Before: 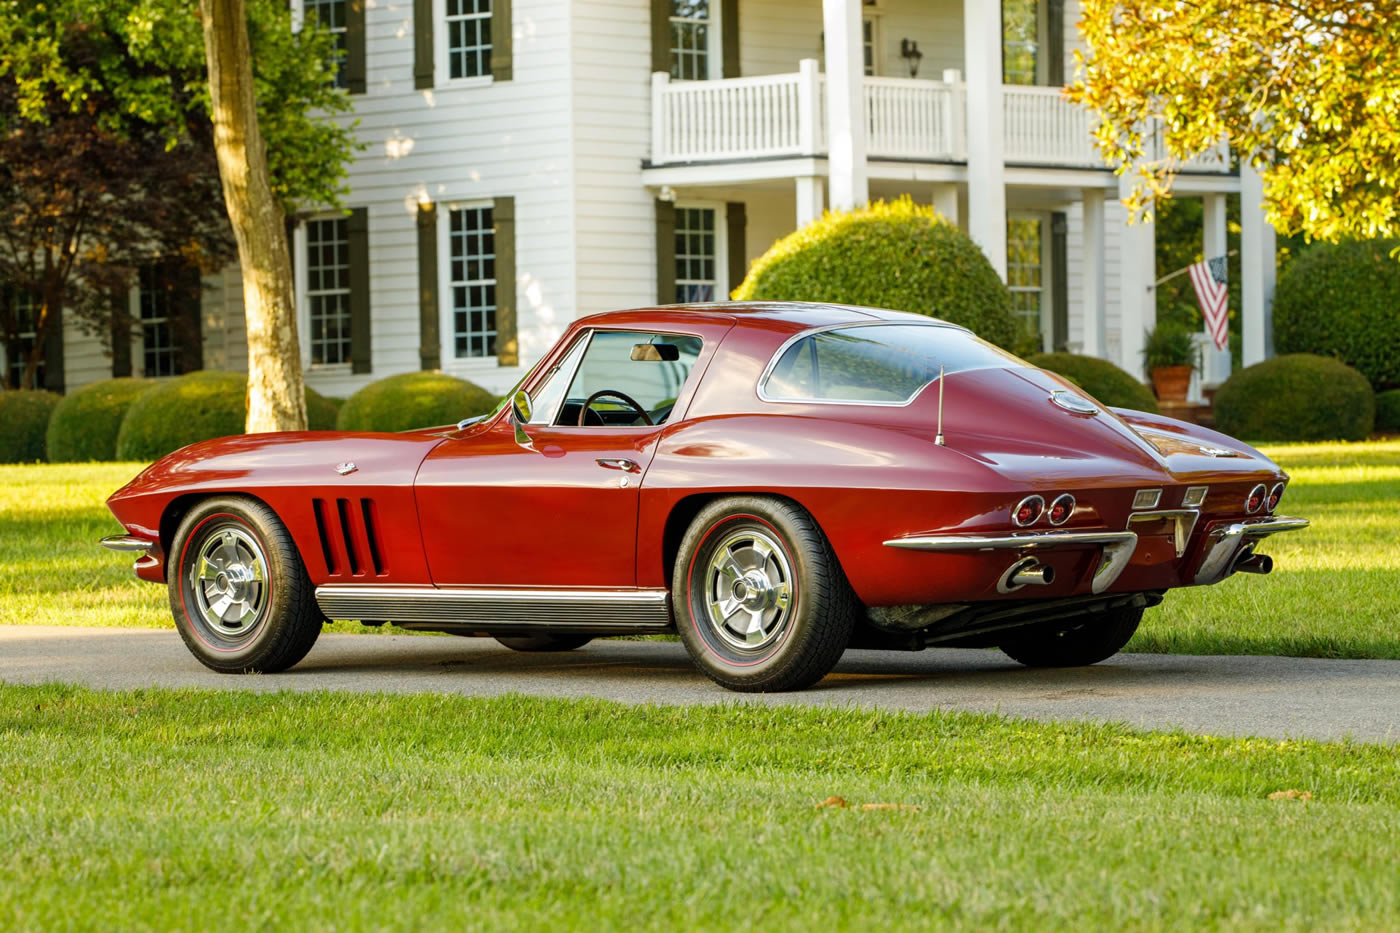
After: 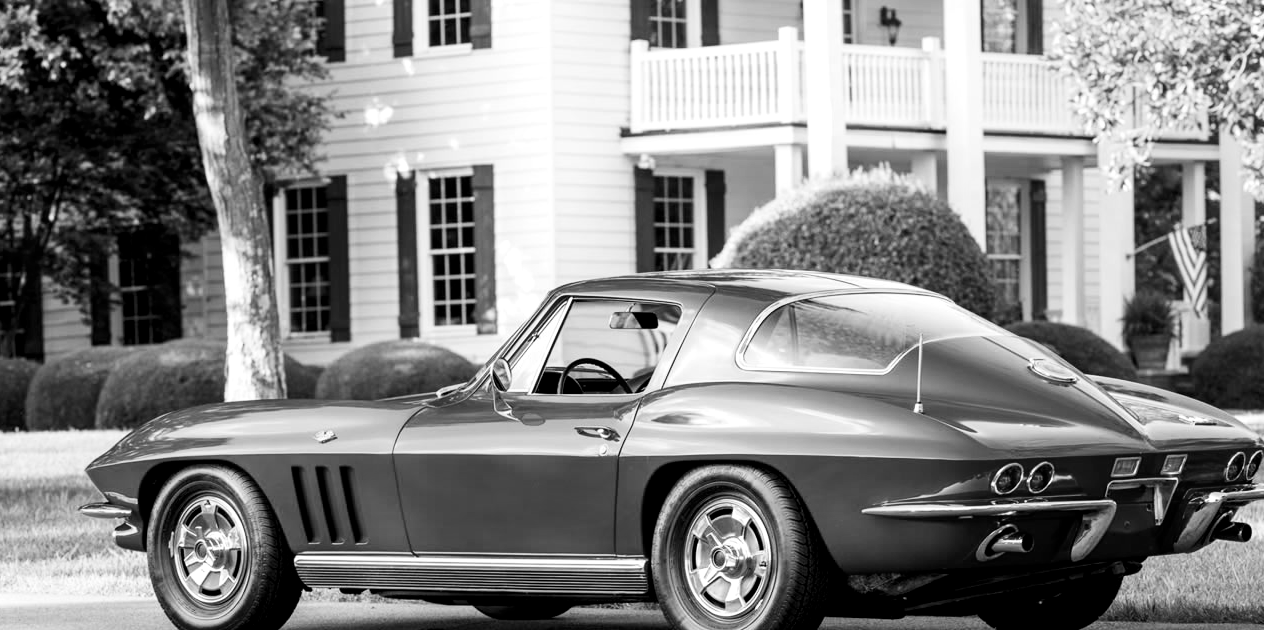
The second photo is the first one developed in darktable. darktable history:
color contrast: green-magenta contrast 1.73, blue-yellow contrast 1.15
color balance: mode lift, gamma, gain (sRGB), lift [0.97, 1, 1, 1], gamma [1.03, 1, 1, 1]
crop: left 1.509%, top 3.452%, right 7.696%, bottom 28.452%
contrast brightness saturation: contrast 0.18, saturation 0.3
monochrome: on, module defaults
exposure: black level correction 0.005, exposure 0.286 EV, compensate highlight preservation false
